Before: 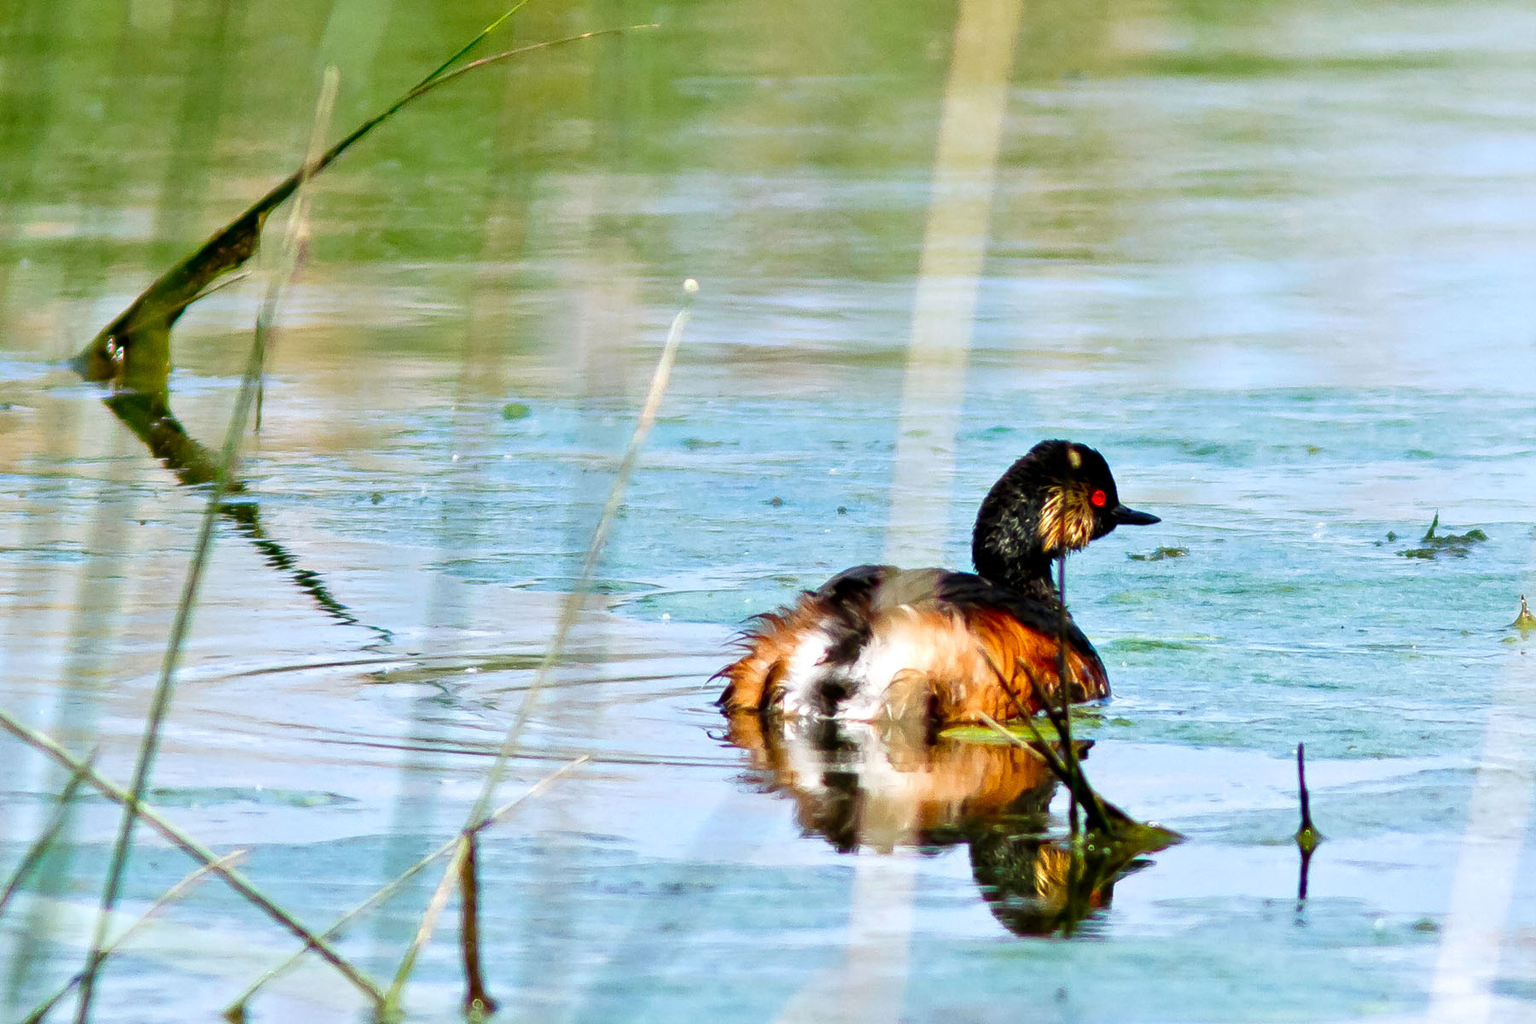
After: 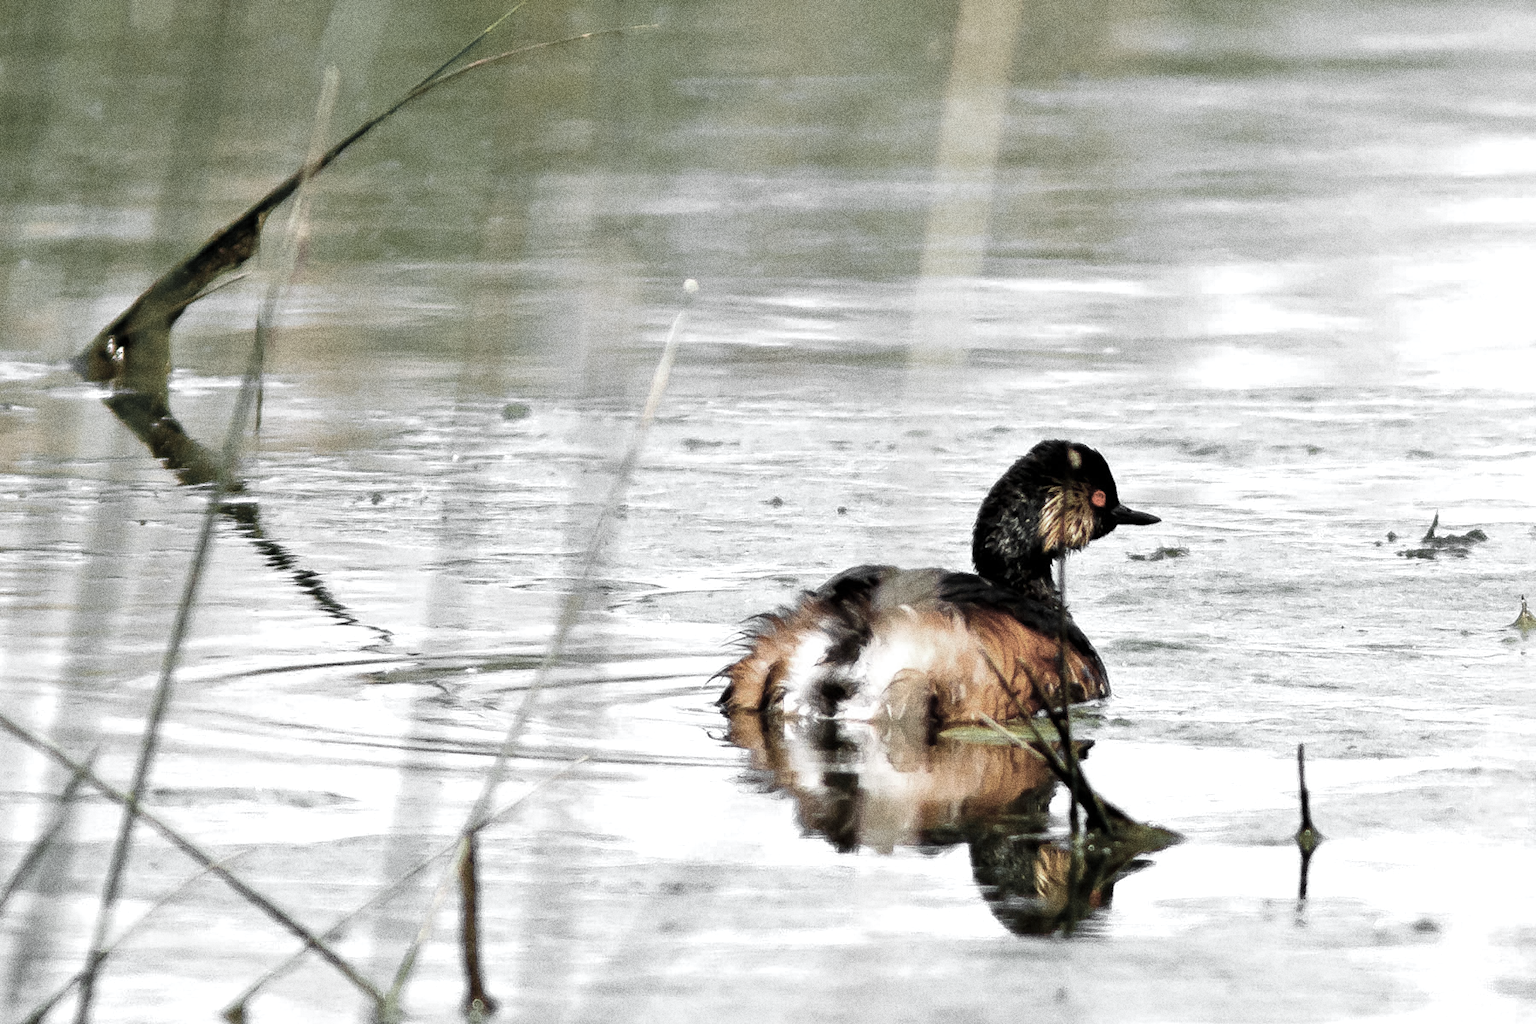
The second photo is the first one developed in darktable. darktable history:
color zones: curves: ch0 [(0, 0.613) (0.01, 0.613) (0.245, 0.448) (0.498, 0.529) (0.642, 0.665) (0.879, 0.777) (0.99, 0.613)]; ch1 [(0, 0.035) (0.121, 0.189) (0.259, 0.197) (0.415, 0.061) (0.589, 0.022) (0.732, 0.022) (0.857, 0.026) (0.991, 0.053)]
grain: strength 49.07%
